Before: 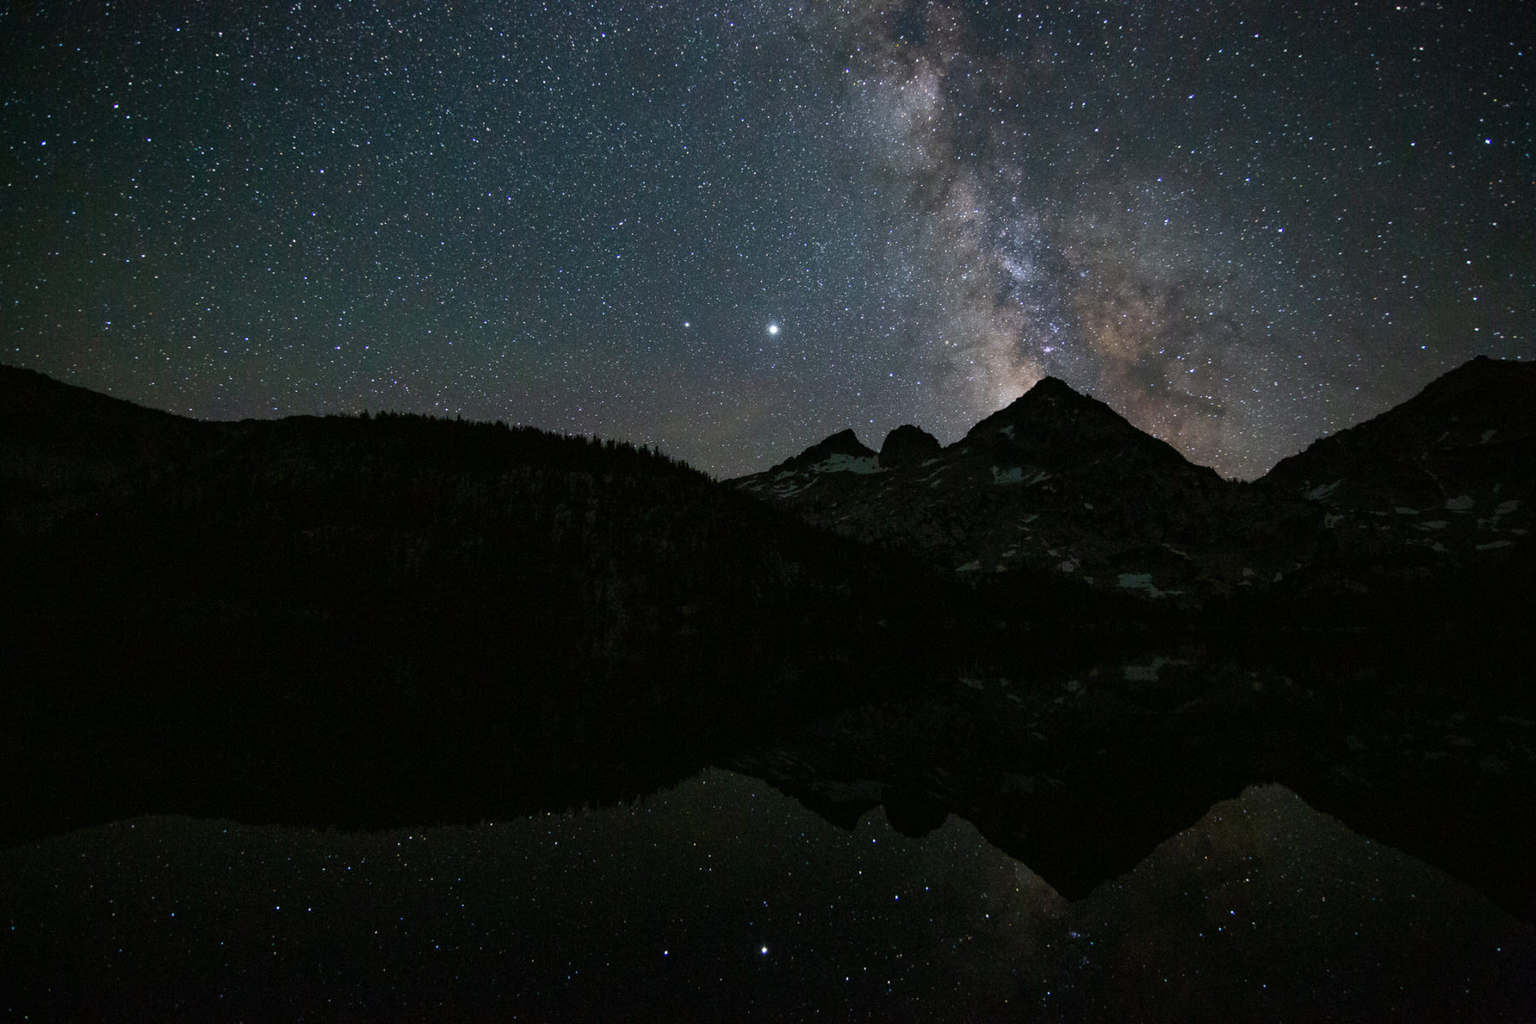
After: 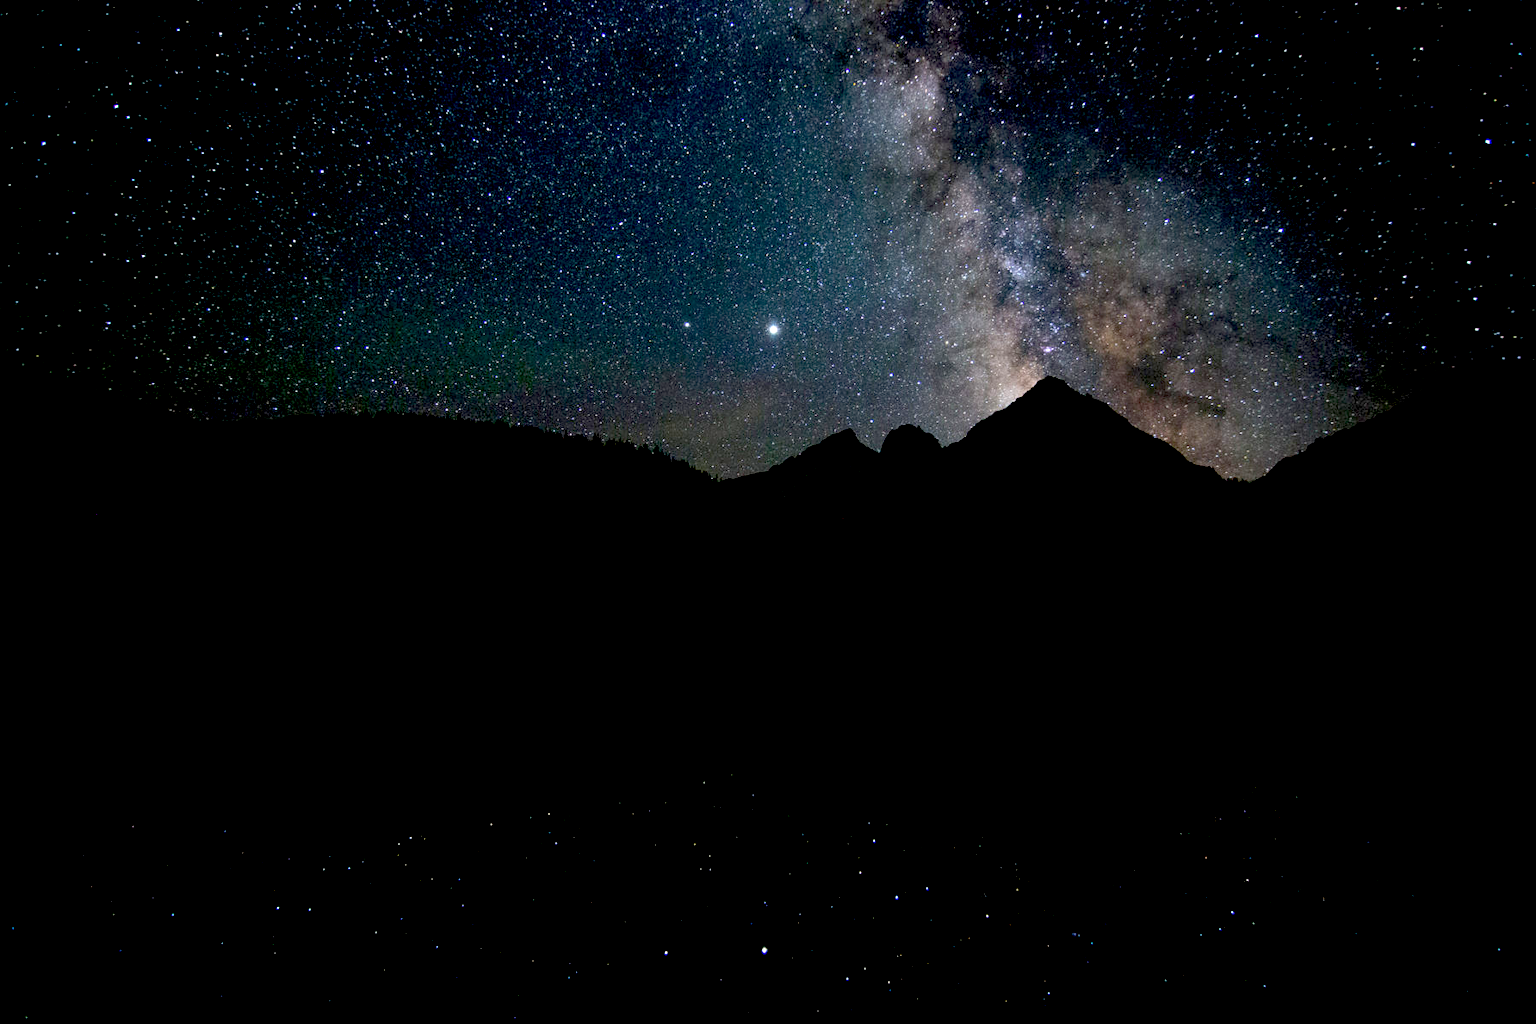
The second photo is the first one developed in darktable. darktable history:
tone equalizer: on, module defaults
exposure: black level correction 0.04, exposure 0.5 EV, compensate highlight preservation false
